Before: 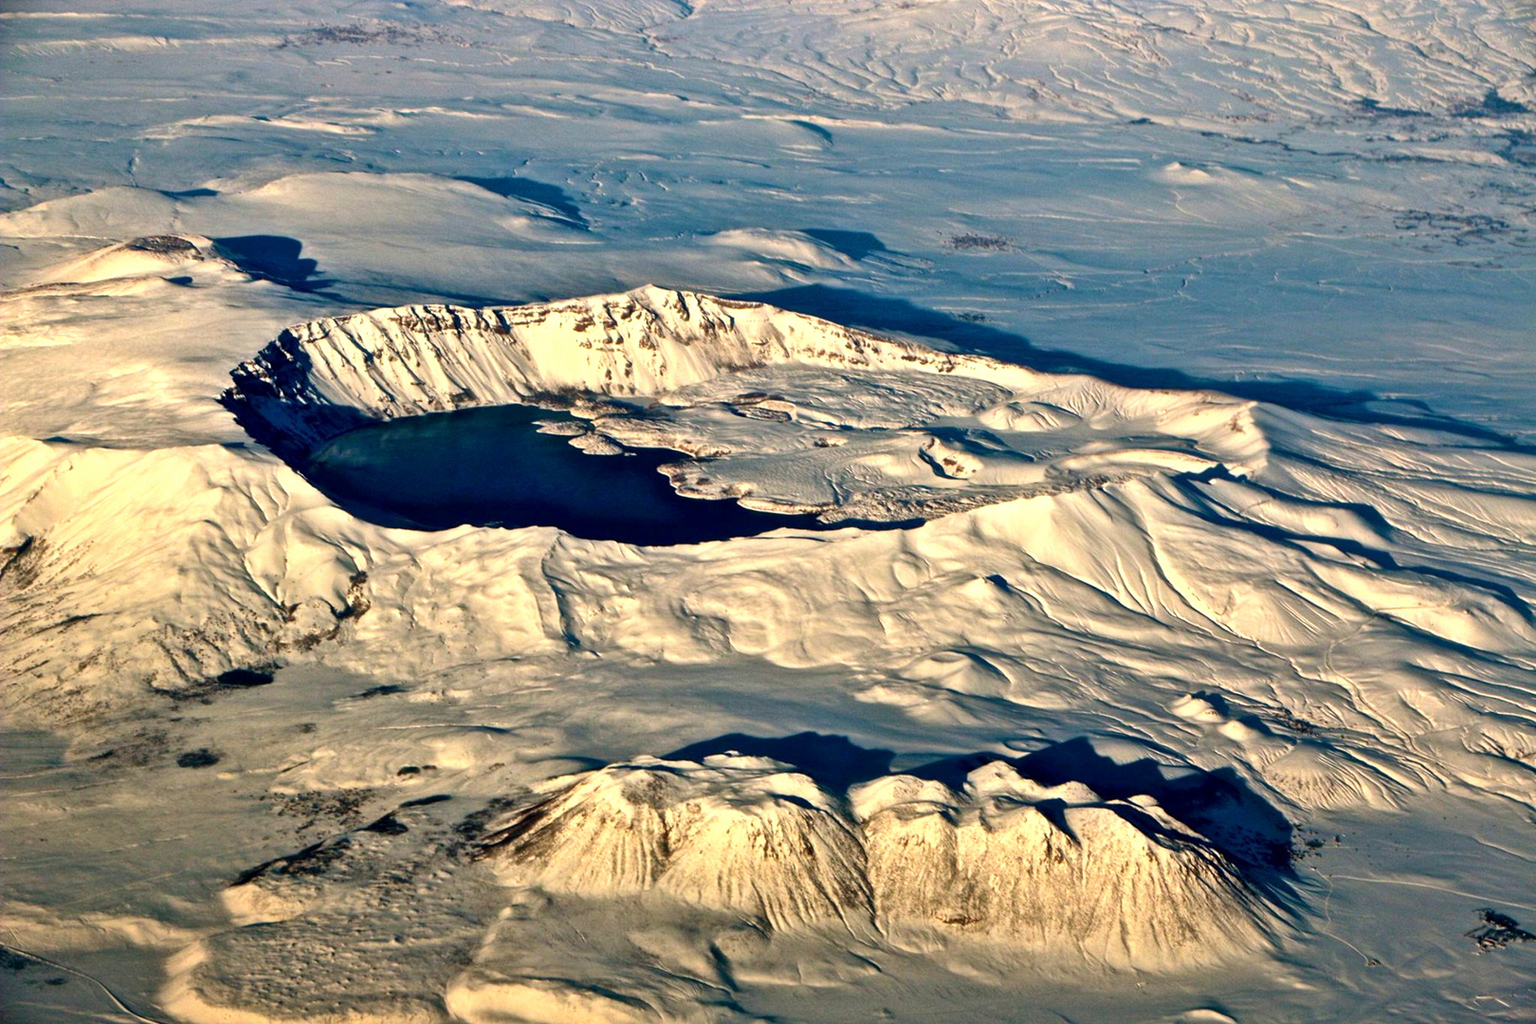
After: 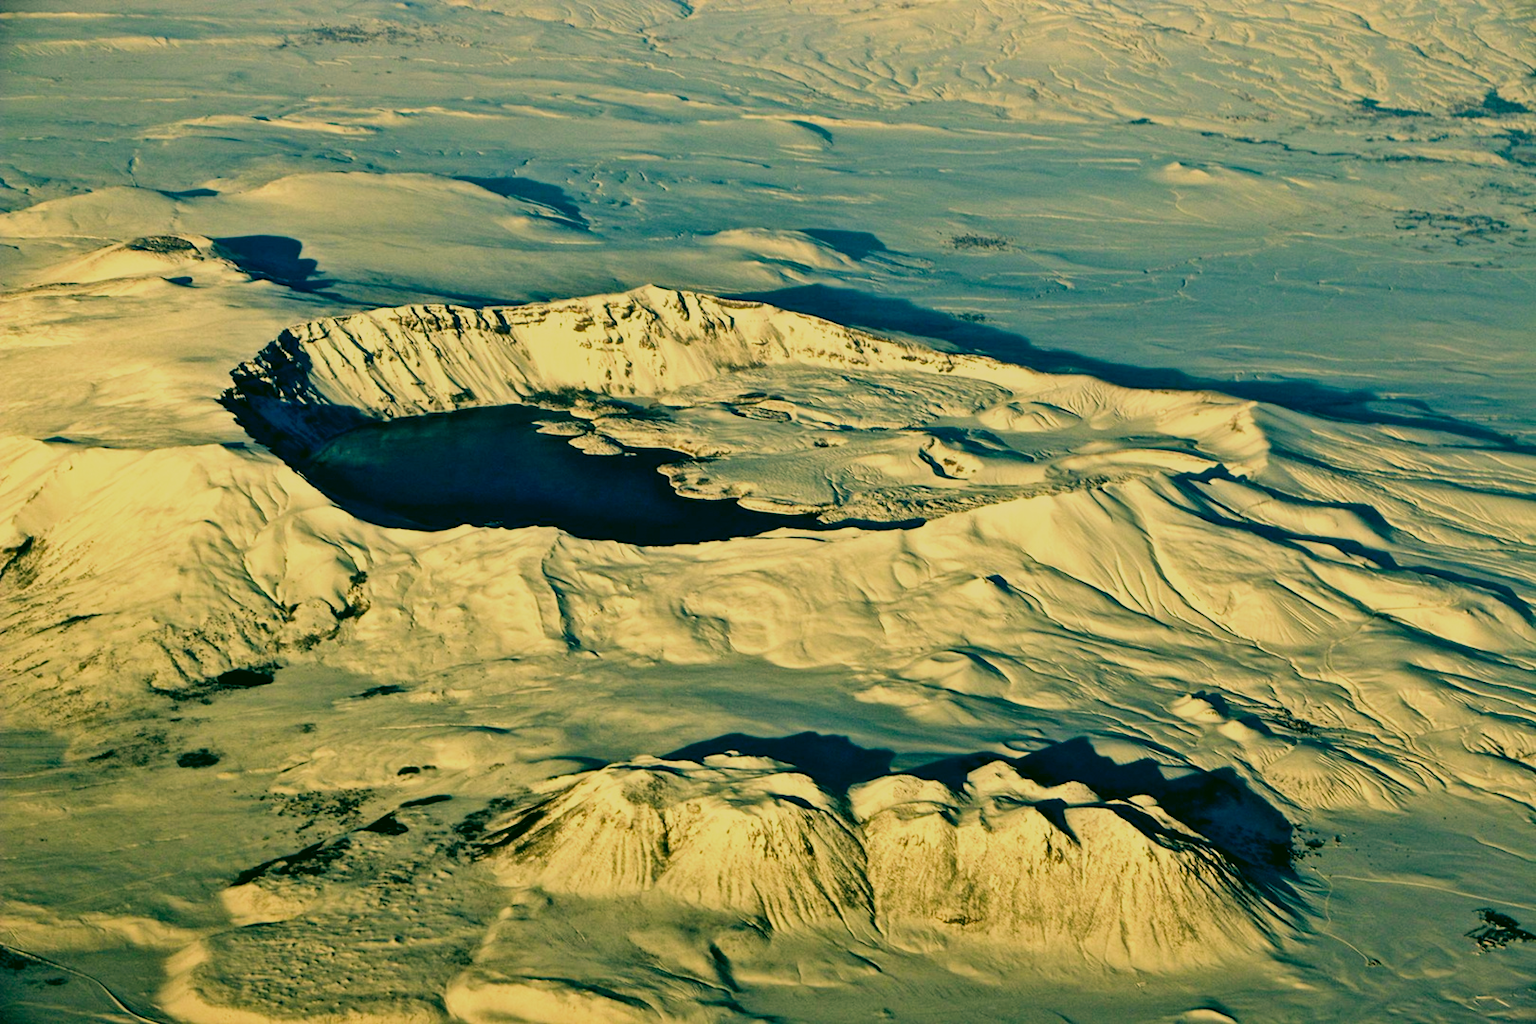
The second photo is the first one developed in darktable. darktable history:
color correction: highlights a* 5.64, highlights b* 32.81, shadows a* -26.15, shadows b* 3.82
exposure: black level correction 0.001, compensate highlight preservation false
filmic rgb: black relative exposure -7.65 EV, white relative exposure 4.56 EV, hardness 3.61, color science v4 (2020), contrast in shadows soft, contrast in highlights soft
